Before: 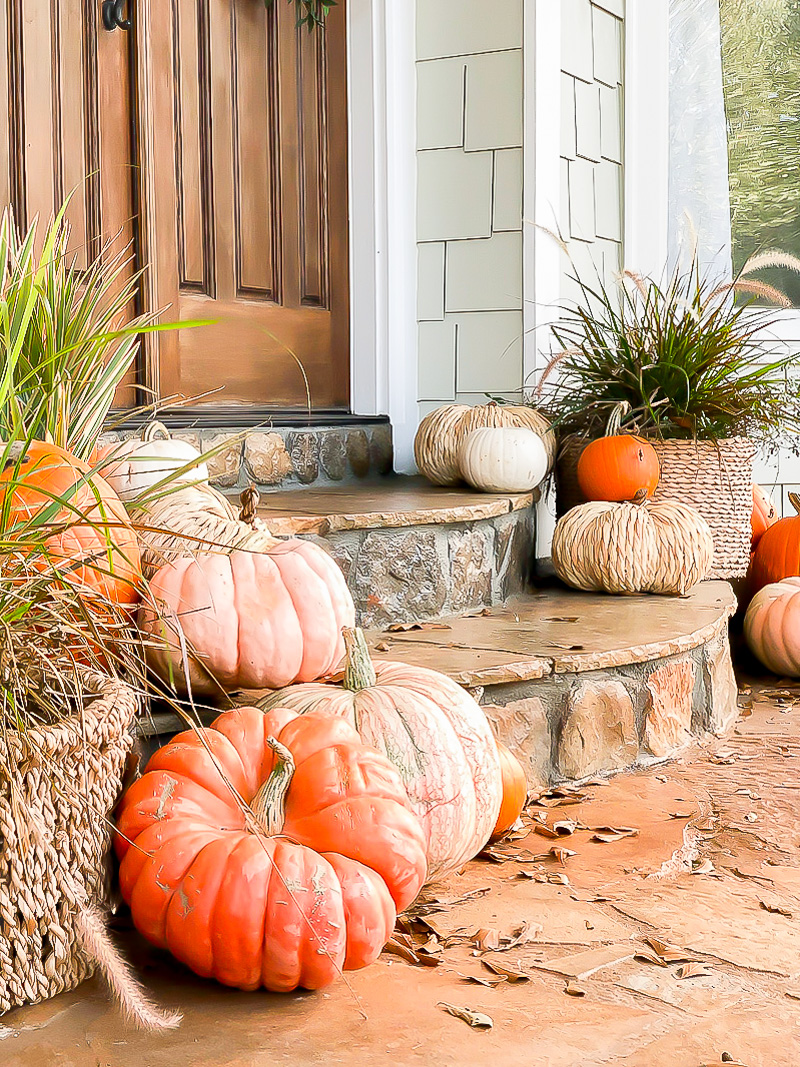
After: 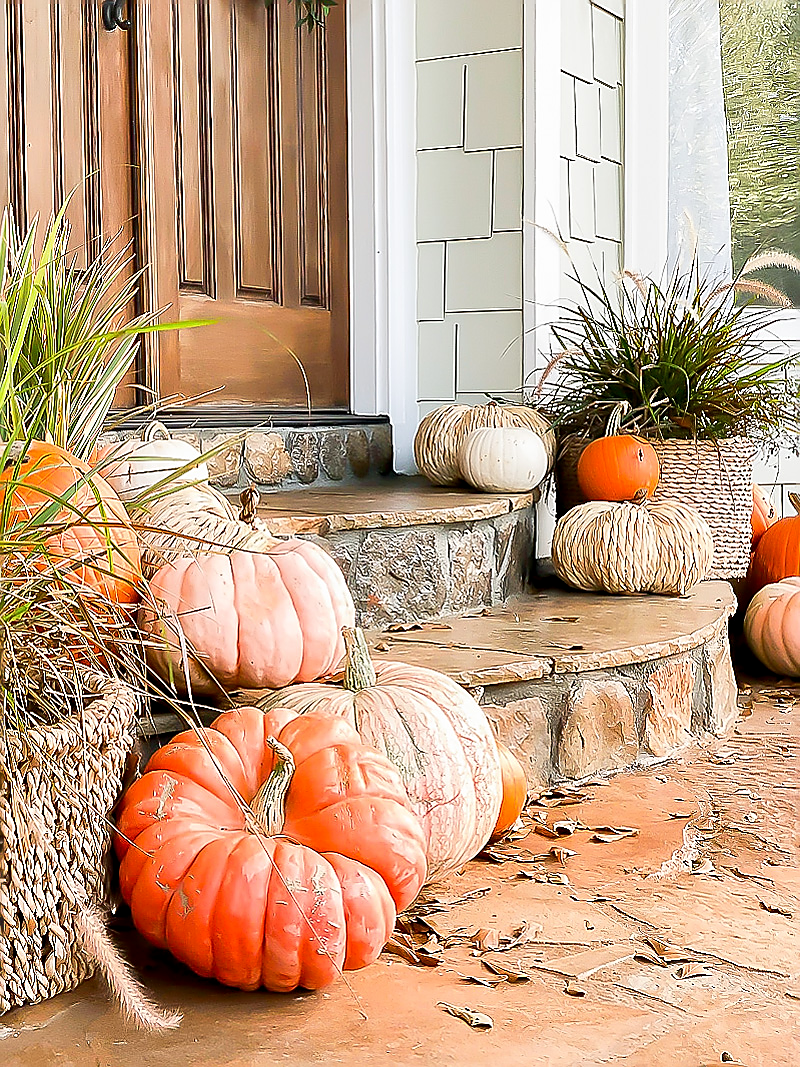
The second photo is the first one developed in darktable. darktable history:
sharpen: radius 1.351, amount 1.261, threshold 0.741
exposure: black level correction 0.001, compensate highlight preservation false
